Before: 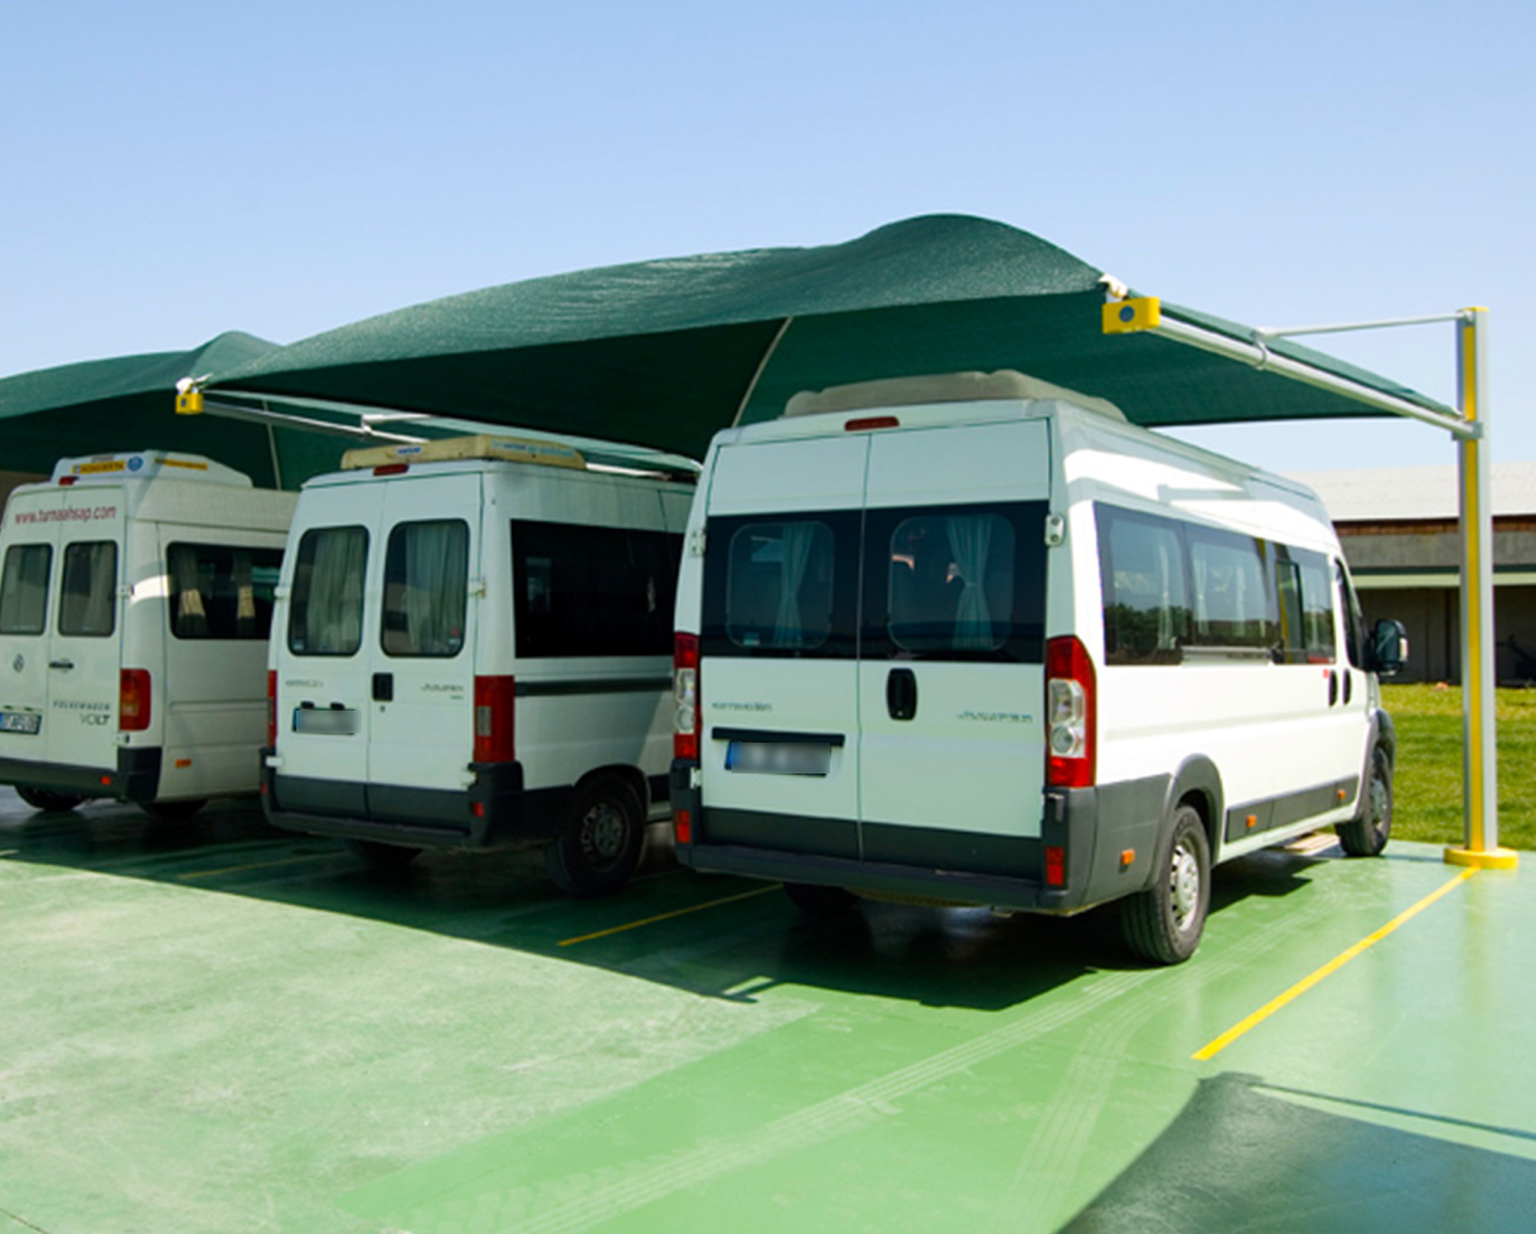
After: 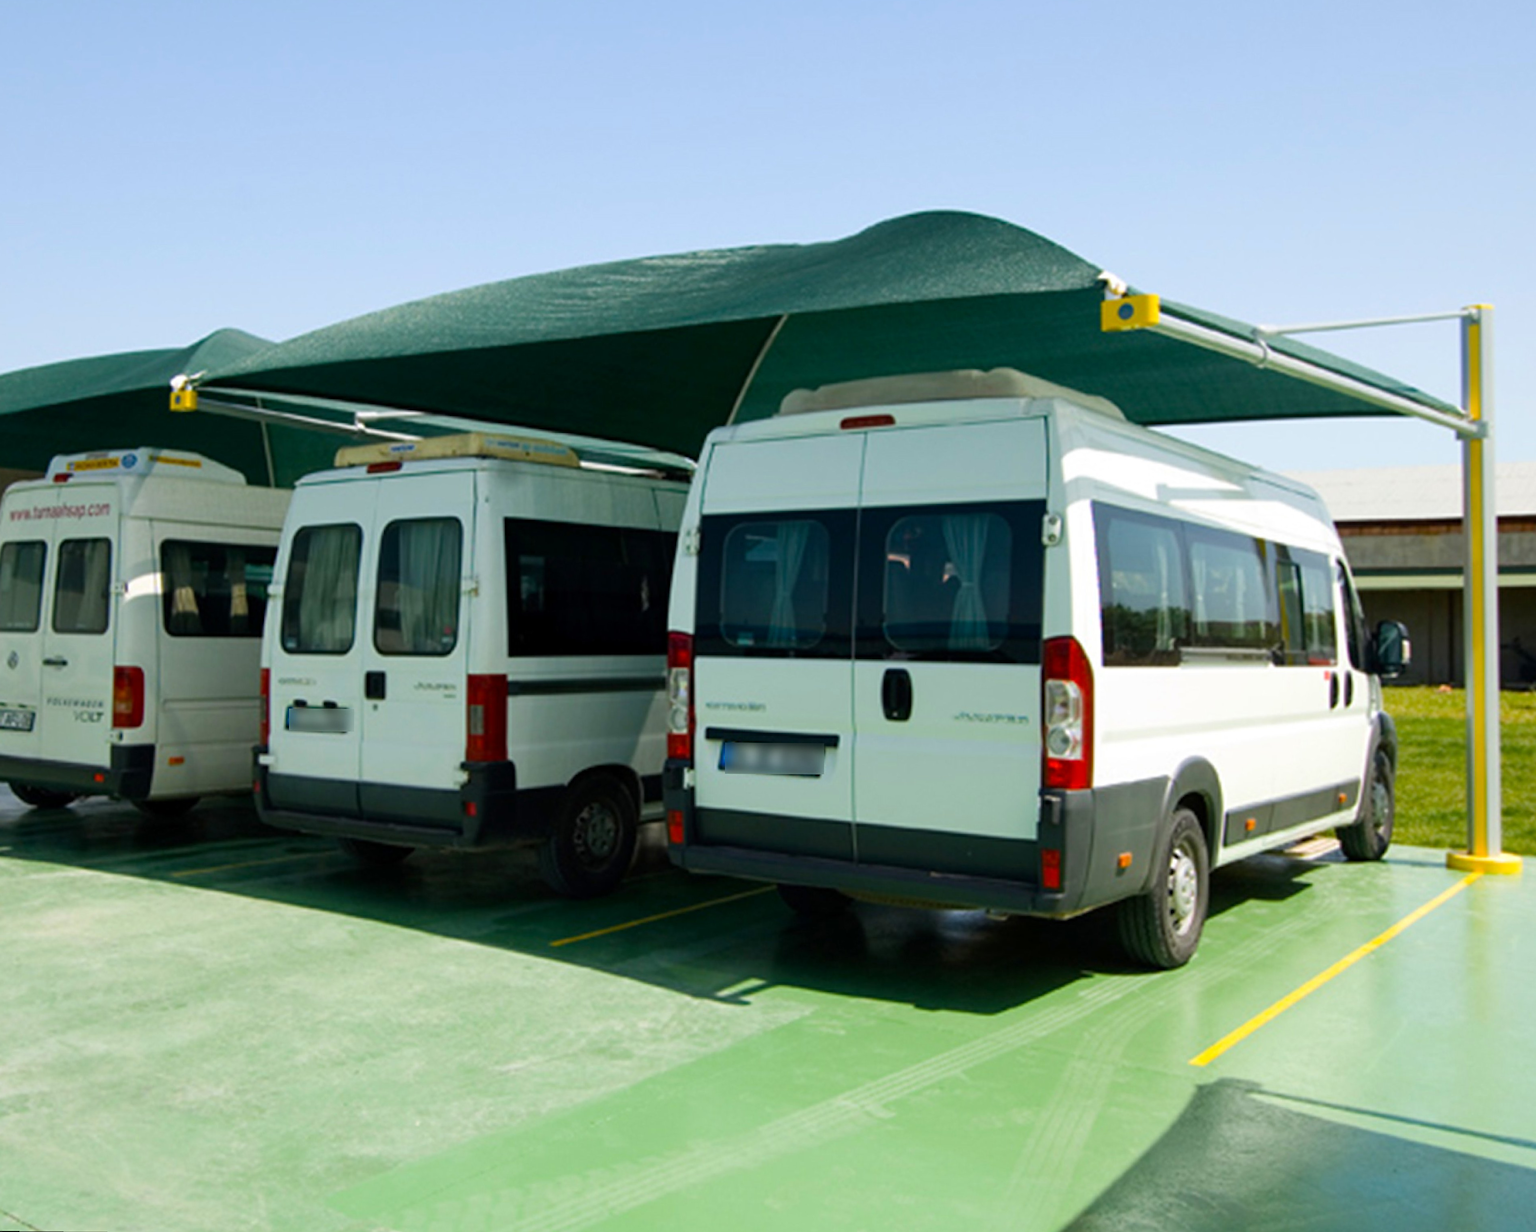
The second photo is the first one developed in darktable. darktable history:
rotate and perspective: rotation 0.192°, lens shift (horizontal) -0.015, crop left 0.005, crop right 0.996, crop top 0.006, crop bottom 0.99
sharpen: on, module defaults
